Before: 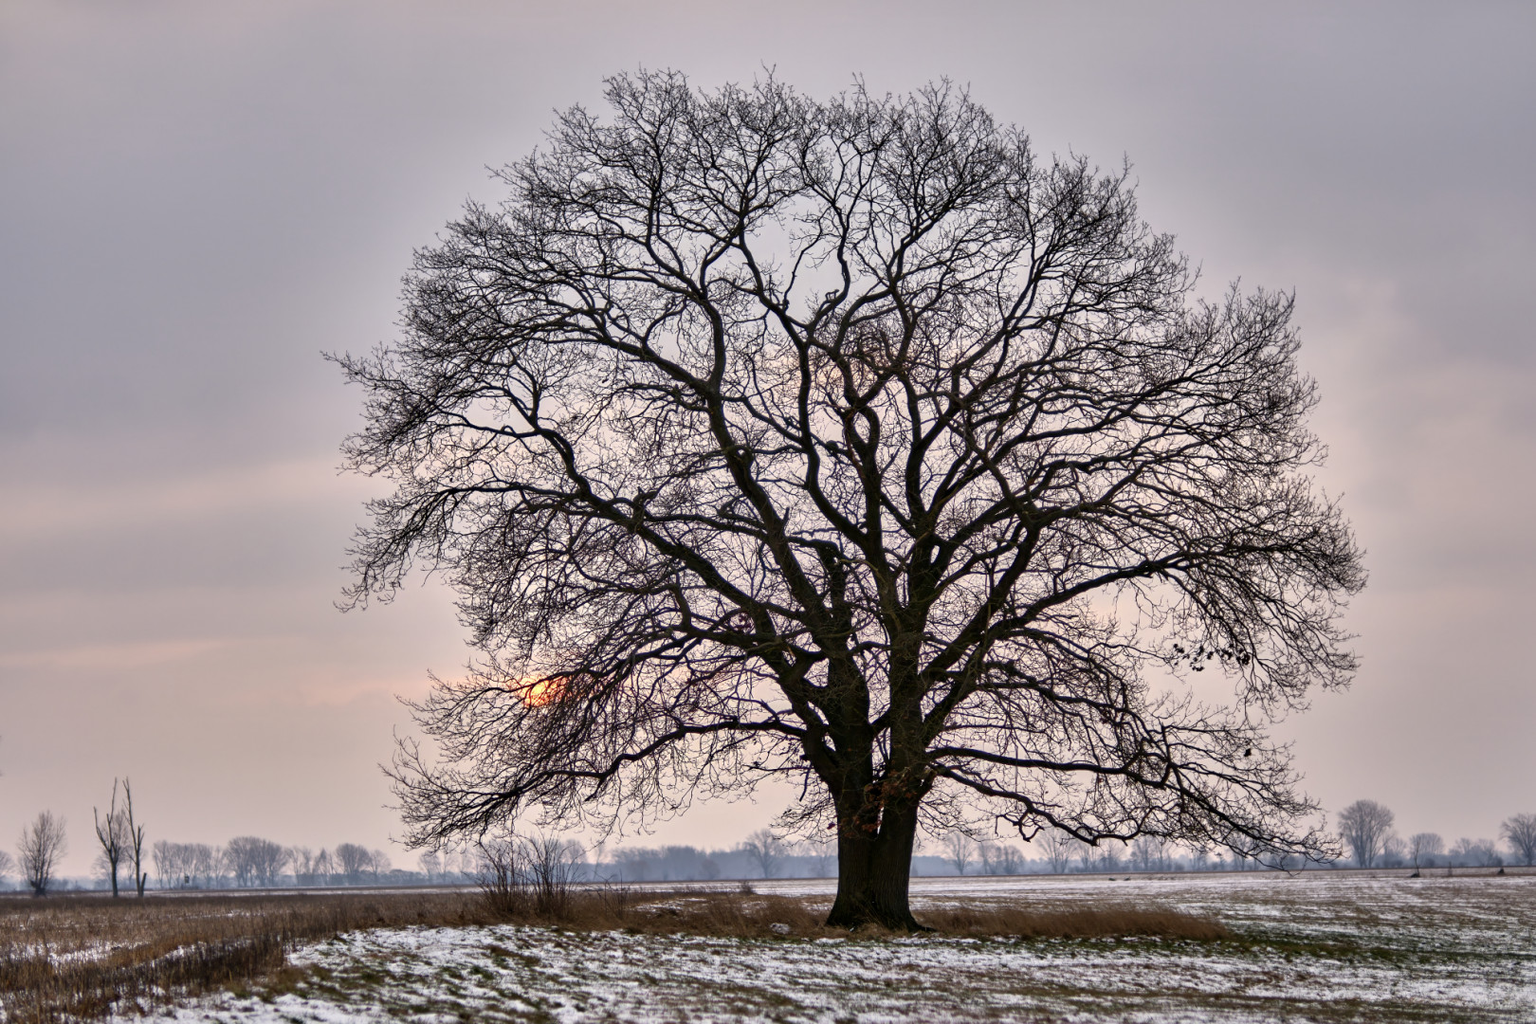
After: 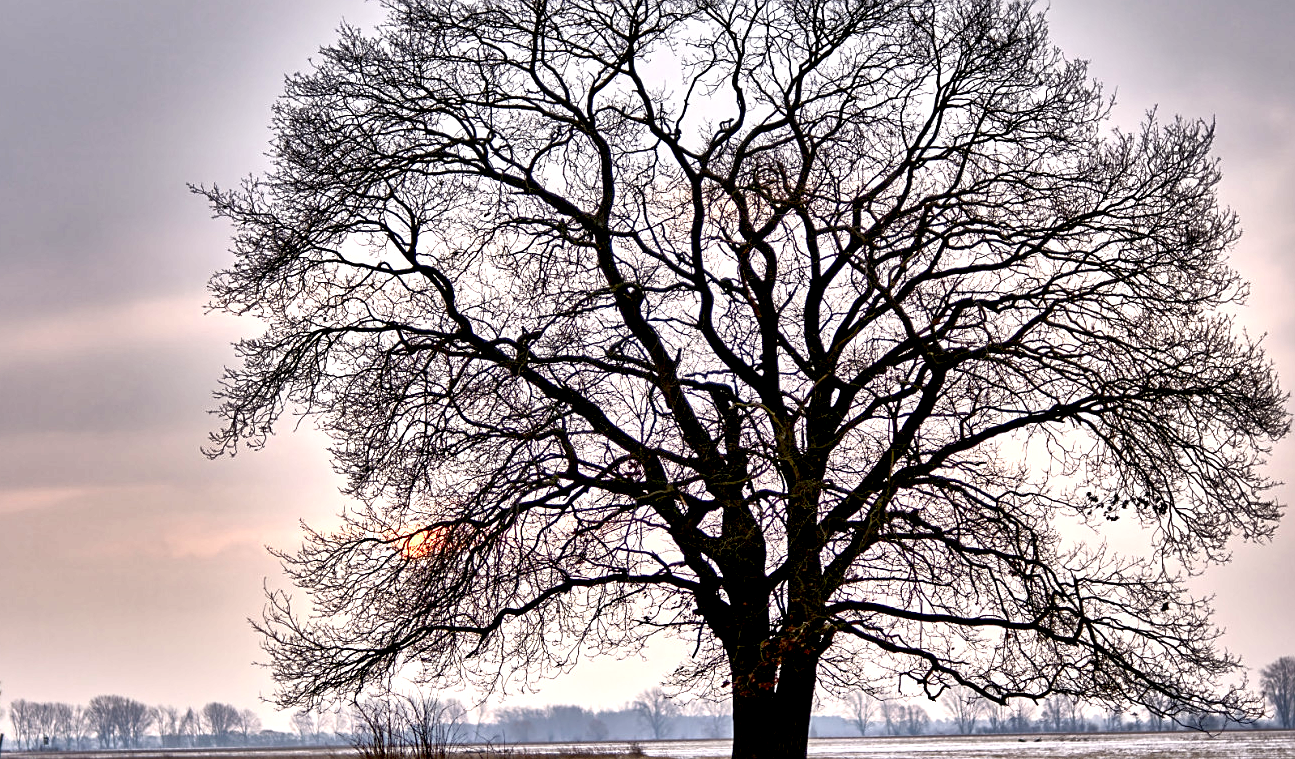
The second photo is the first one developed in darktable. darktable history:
exposure: black level correction 0.012, exposure 0.69 EV, compensate exposure bias true, compensate highlight preservation false
sharpen: on, module defaults
shadows and highlights: shadows 30.59, highlights -62.56, soften with gaussian
crop: left 9.382%, top 17.333%, right 10.664%, bottom 12.358%
